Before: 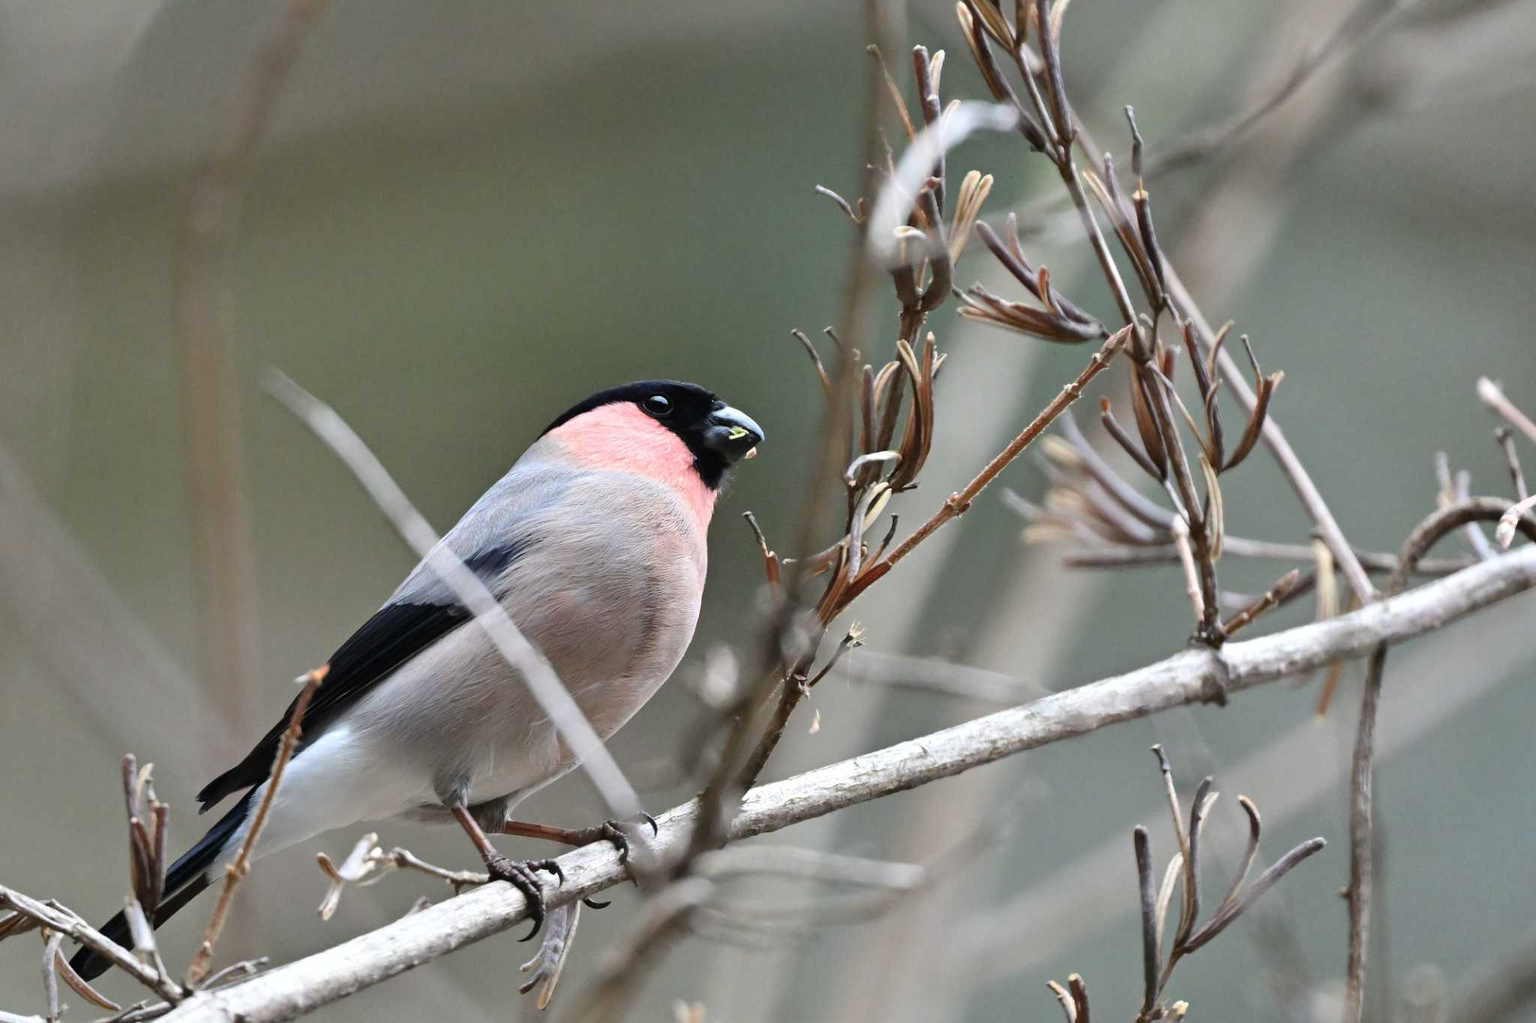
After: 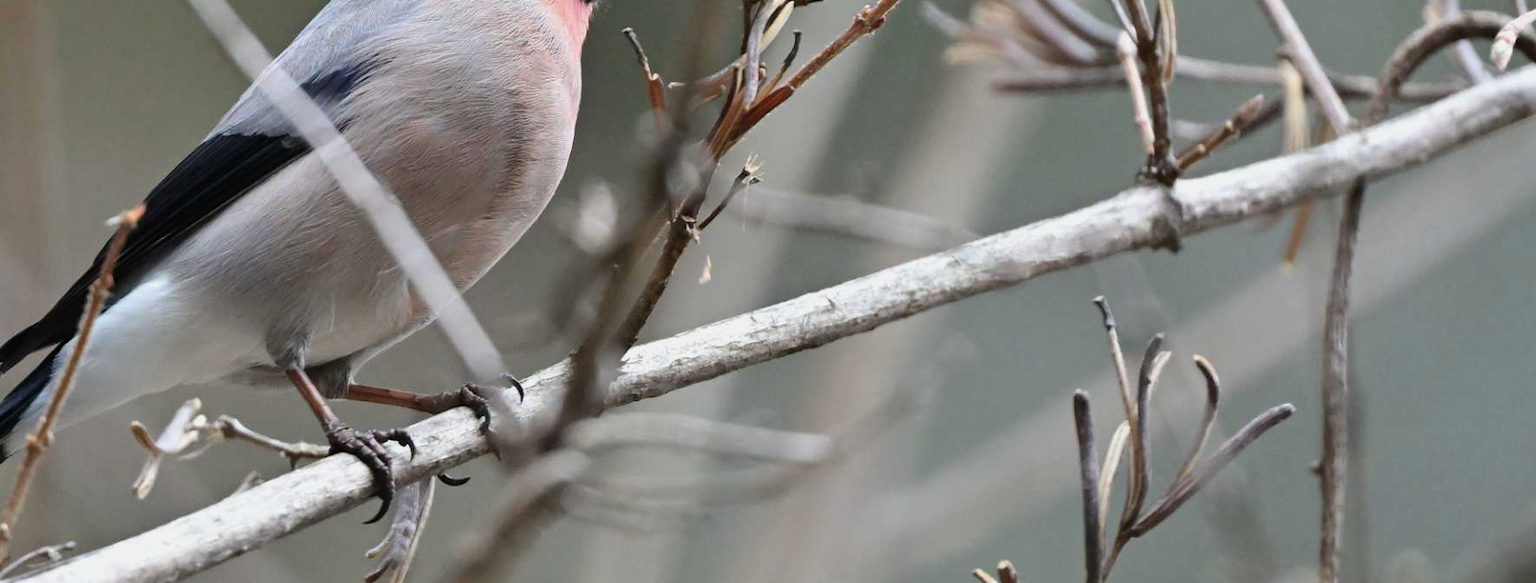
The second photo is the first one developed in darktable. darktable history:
exposure: exposure -0.182 EV, compensate highlight preservation false
crop and rotate: left 13.257%, top 47.674%, bottom 2.798%
